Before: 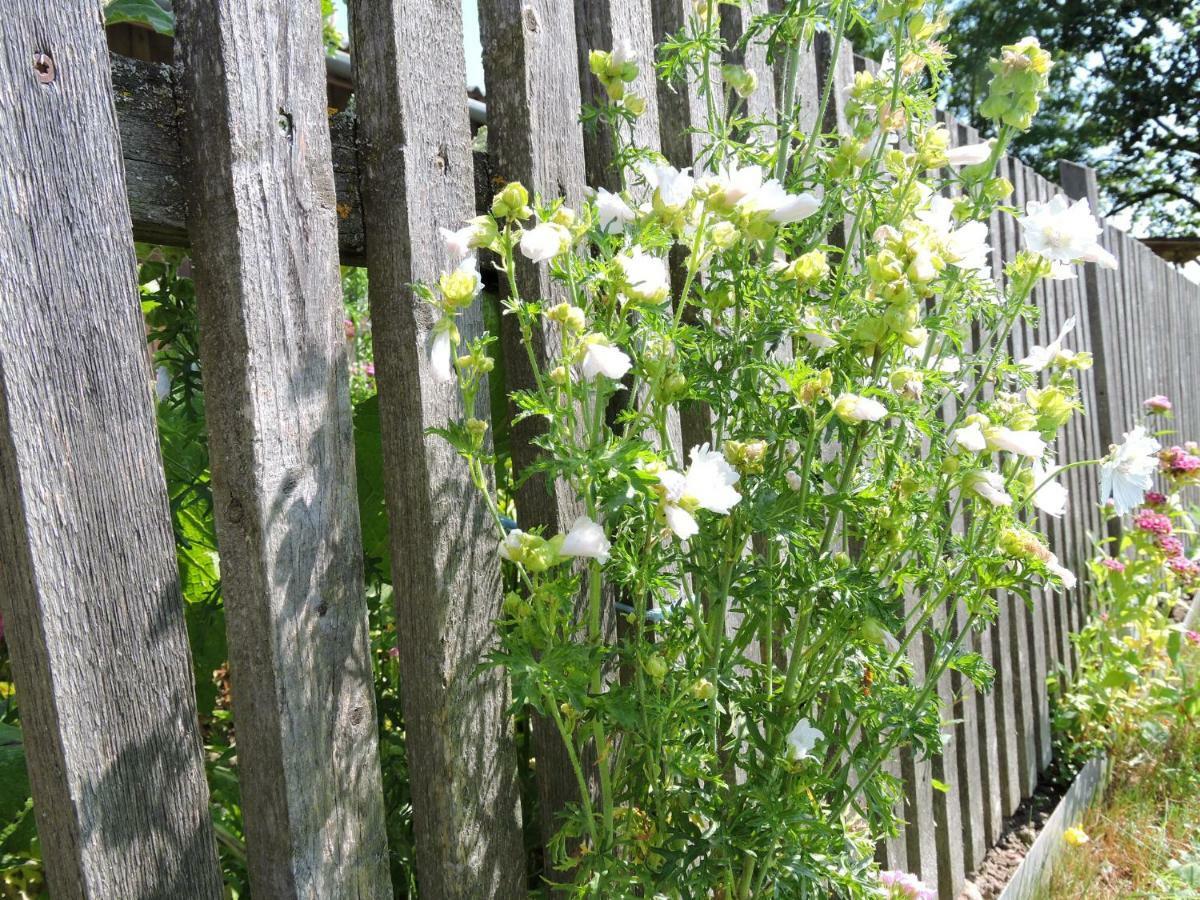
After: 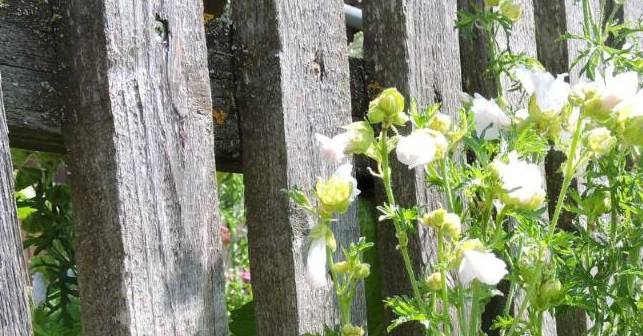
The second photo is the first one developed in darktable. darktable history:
shadows and highlights: shadows 61.47, white point adjustment 0.442, highlights -34.44, compress 83.57%, highlights color adjustment 39.81%
crop: left 10.368%, top 10.506%, right 35.999%, bottom 52.093%
